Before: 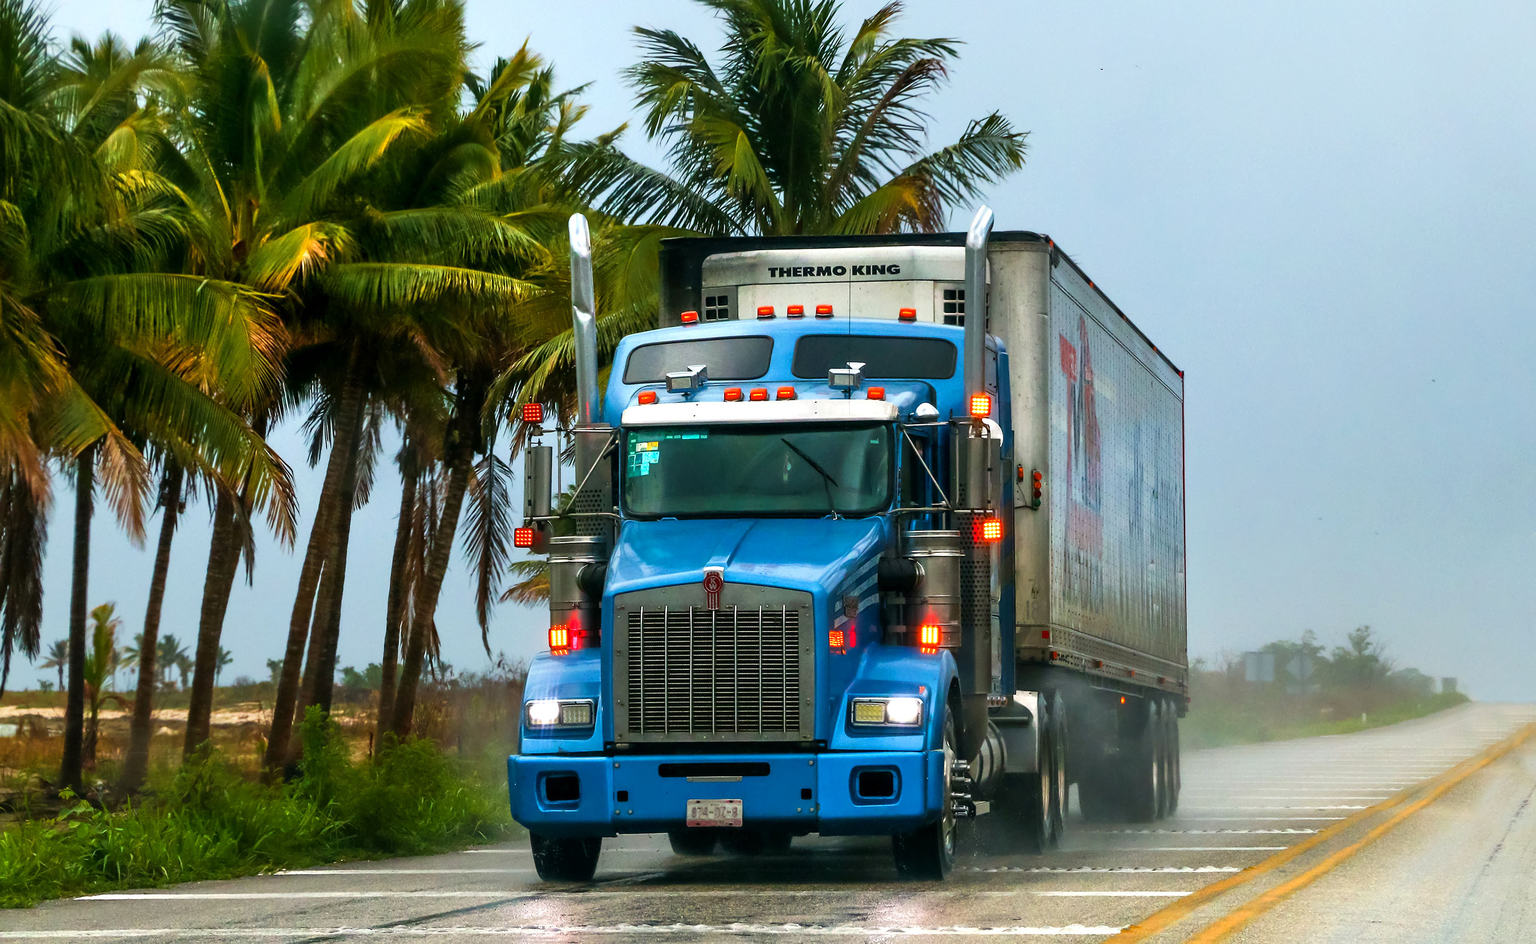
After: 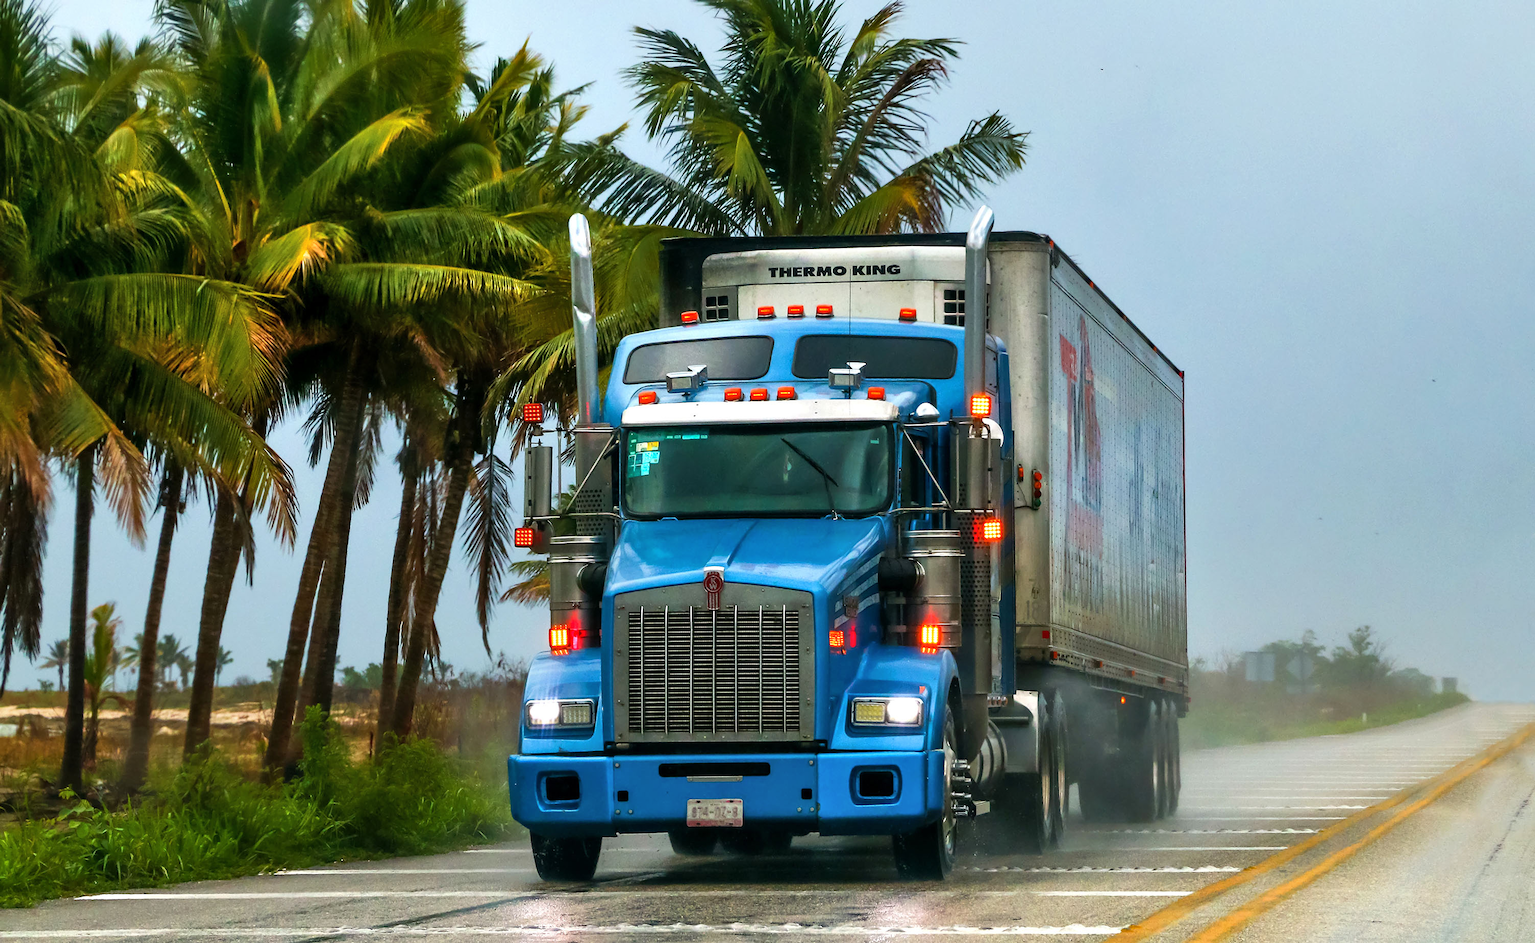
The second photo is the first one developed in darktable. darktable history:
shadows and highlights: shadows 32.12, highlights -32.09, soften with gaussian
